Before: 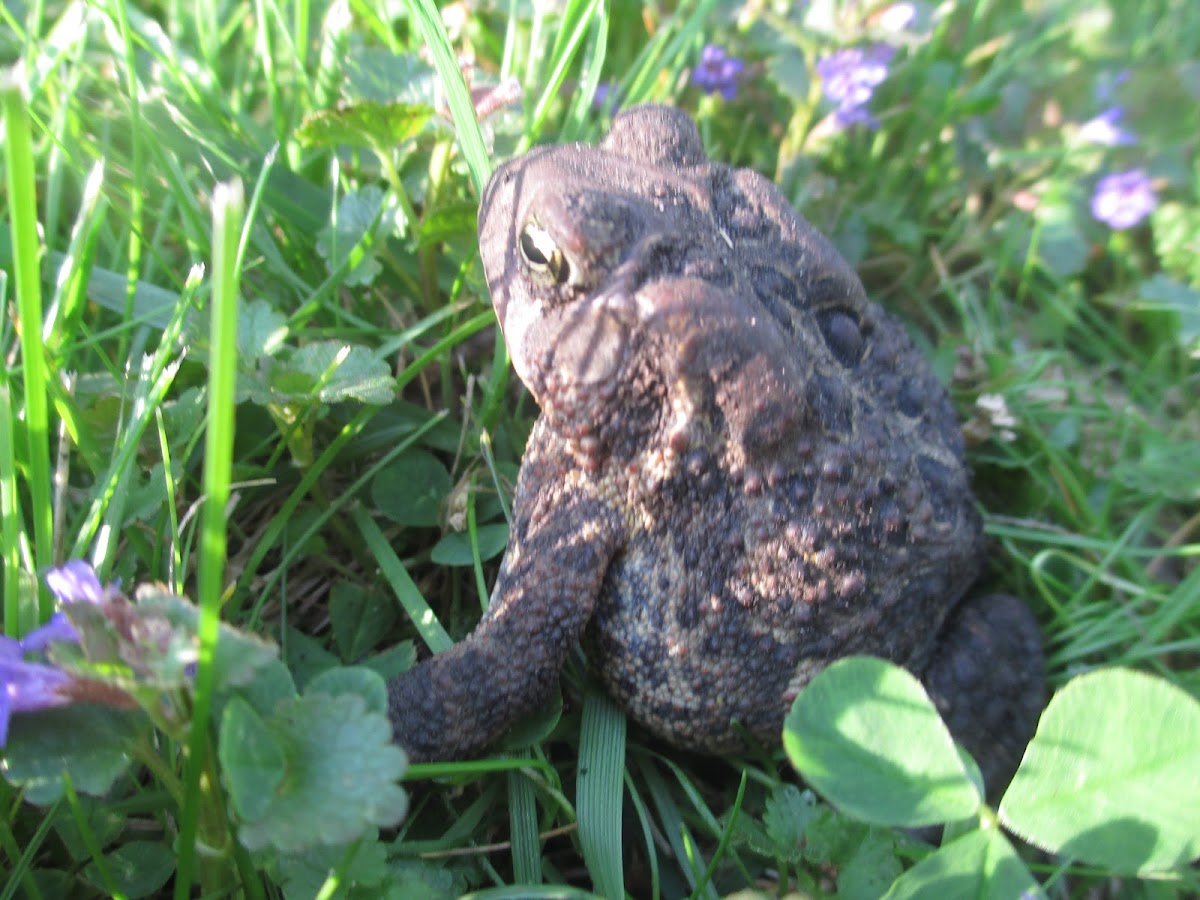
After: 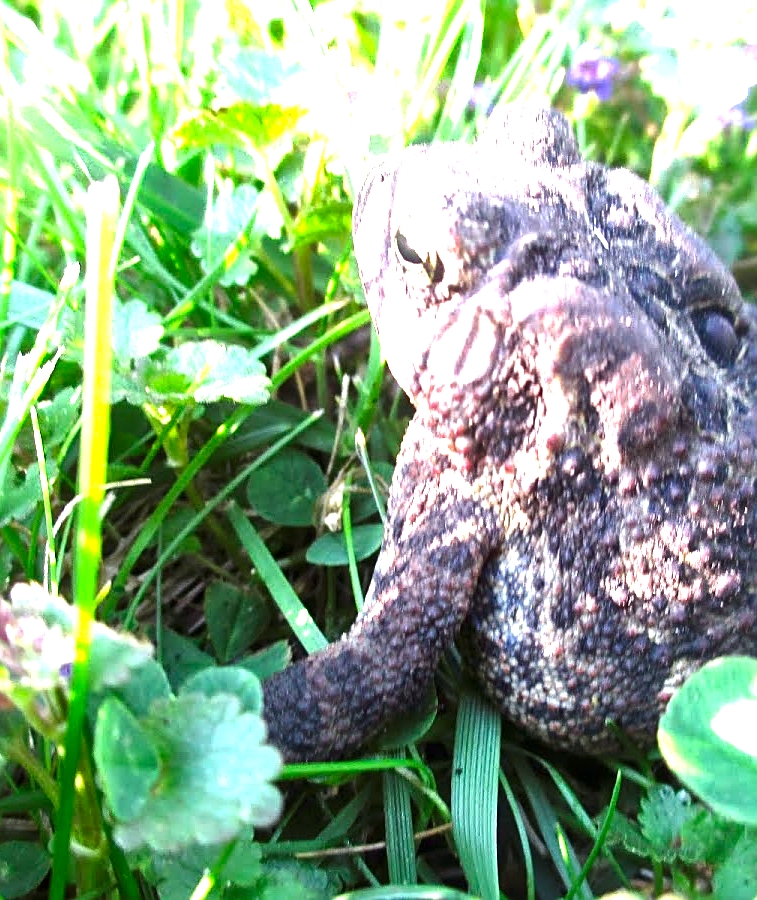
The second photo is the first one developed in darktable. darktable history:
sharpen: on, module defaults
crop: left 10.495%, right 26.38%
exposure: black level correction 0, exposure 1.671 EV, compensate highlight preservation false
tone curve: curves: ch0 [(0, 0) (0.253, 0.237) (1, 1)]; ch1 [(0, 0) (0.401, 0.42) (0.442, 0.47) (0.491, 0.495) (0.511, 0.523) (0.557, 0.565) (0.66, 0.683) (1, 1)]; ch2 [(0, 0) (0.394, 0.413) (0.5, 0.5) (0.578, 0.568) (1, 1)], color space Lab, independent channels, preserve colors none
local contrast: mode bilateral grid, contrast 19, coarseness 51, detail 143%, midtone range 0.2
contrast brightness saturation: brightness -0.247, saturation 0.199
color balance rgb: perceptual saturation grading › global saturation 0.802%, global vibrance 20%
